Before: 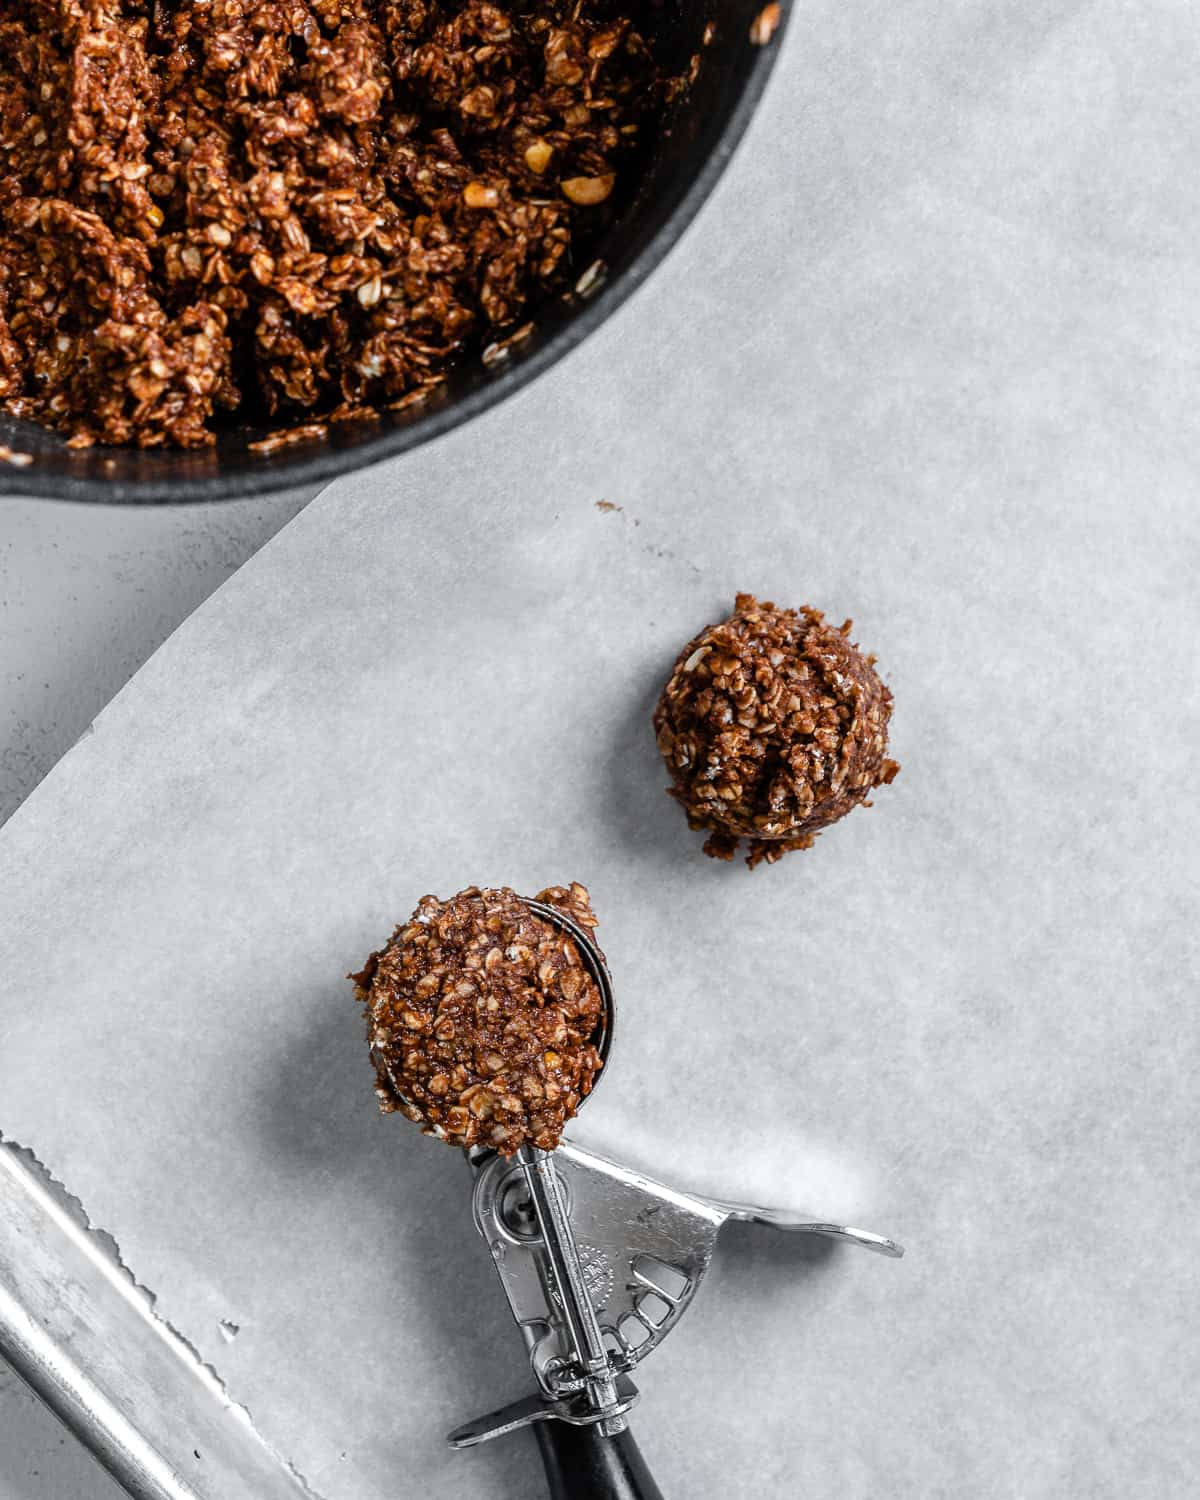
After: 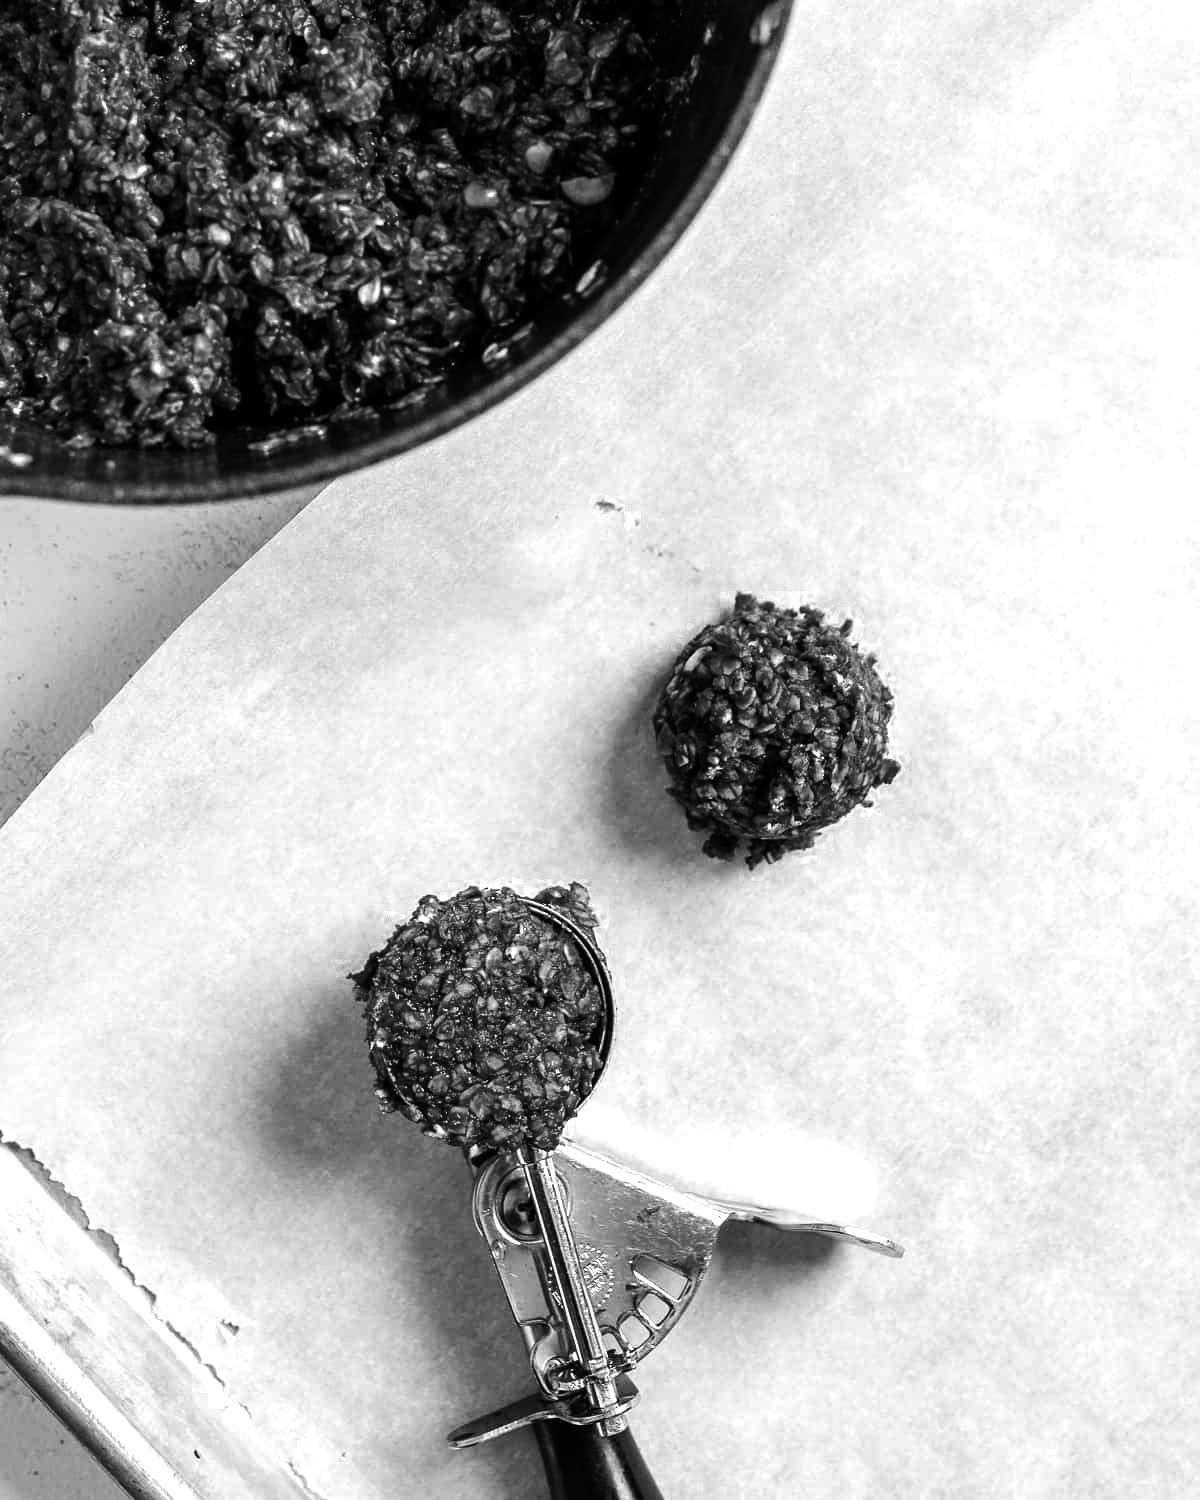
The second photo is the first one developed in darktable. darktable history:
color zones: curves: ch0 [(0.002, 0.589) (0.107, 0.484) (0.146, 0.249) (0.217, 0.352) (0.309, 0.525) (0.39, 0.404) (0.455, 0.169) (0.597, 0.055) (0.724, 0.212) (0.775, 0.691) (0.869, 0.571) (1, 0.587)]; ch1 [(0, 0) (0.143, 0) (0.286, 0) (0.429, 0) (0.571, 0) (0.714, 0) (0.857, 0)]
tone equalizer: -8 EV -0.75 EV, -7 EV -0.7 EV, -6 EV -0.6 EV, -5 EV -0.4 EV, -3 EV 0.4 EV, -2 EV 0.6 EV, -1 EV 0.7 EV, +0 EV 0.75 EV, edges refinement/feathering 500, mask exposure compensation -1.57 EV, preserve details no
